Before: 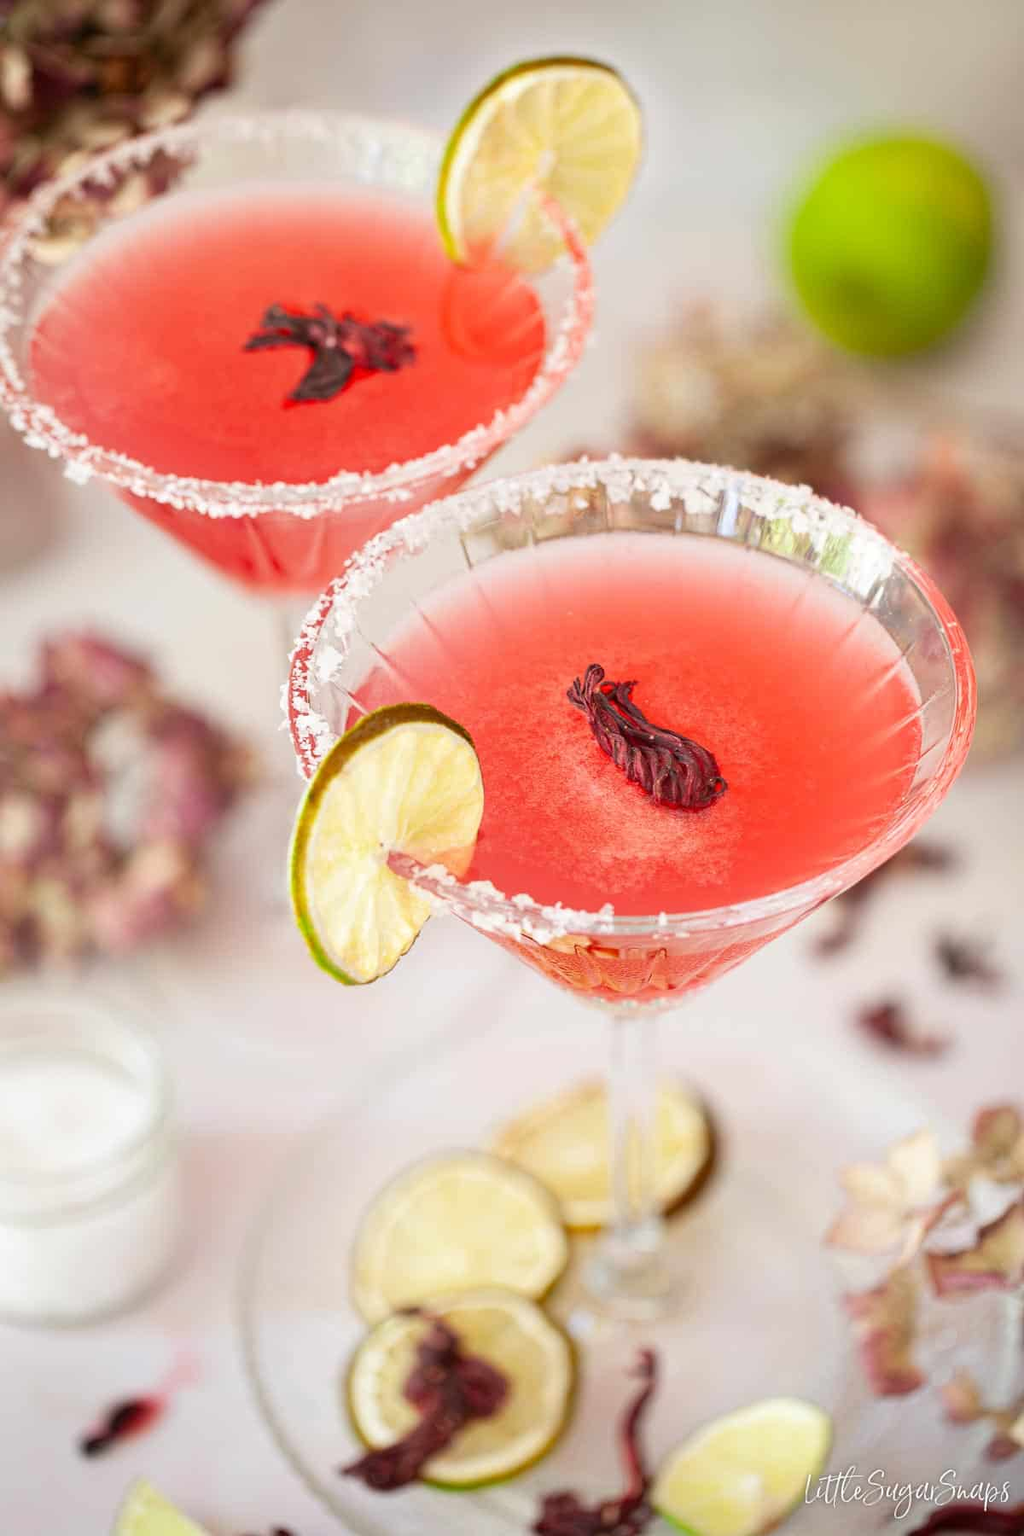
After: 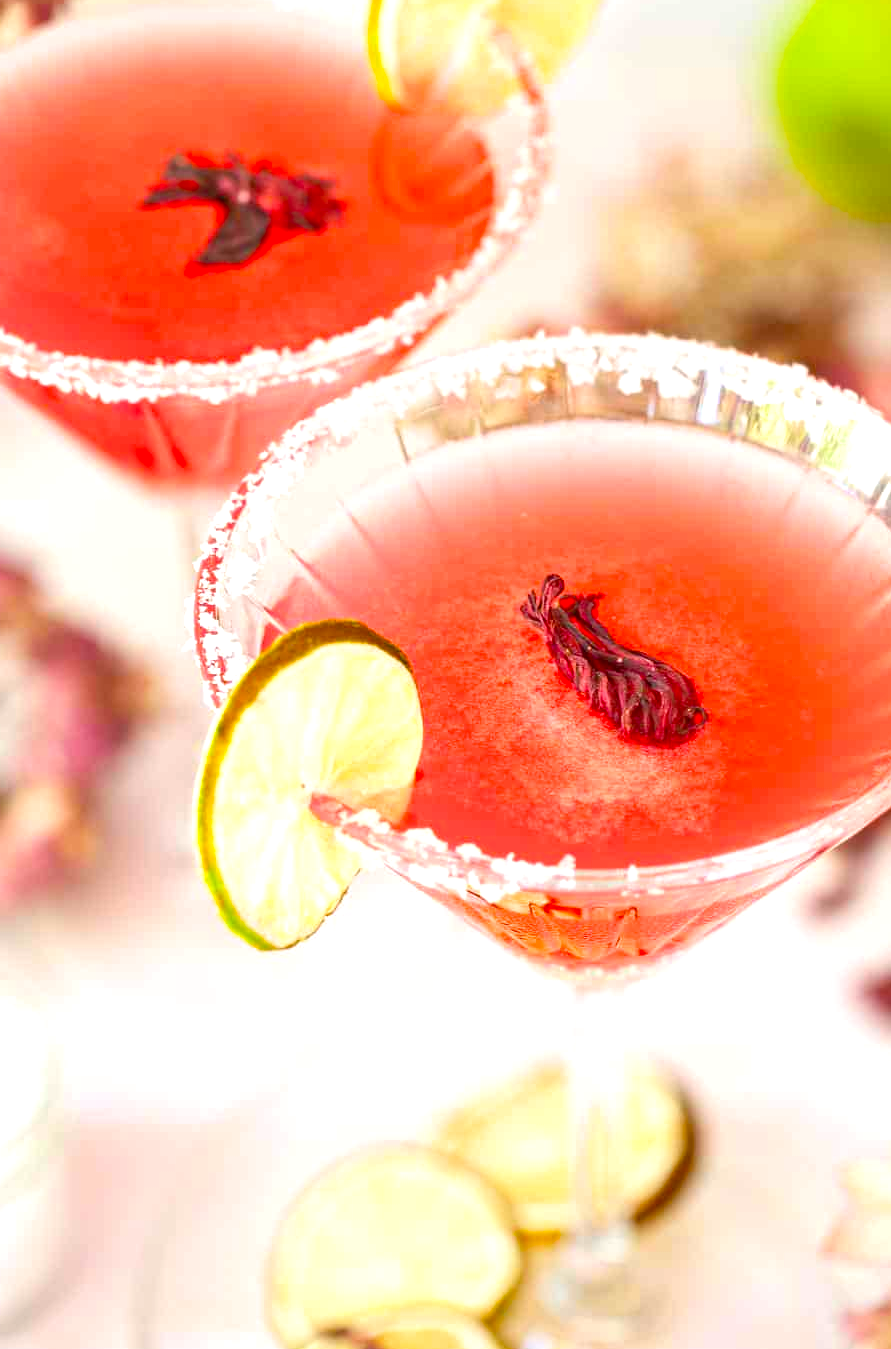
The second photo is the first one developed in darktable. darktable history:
exposure: exposure 0.488 EV, compensate highlight preservation false
crop and rotate: left 12.013%, top 11.341%, right 13.669%, bottom 13.702%
velvia: strength 31.98%, mid-tones bias 0.205
